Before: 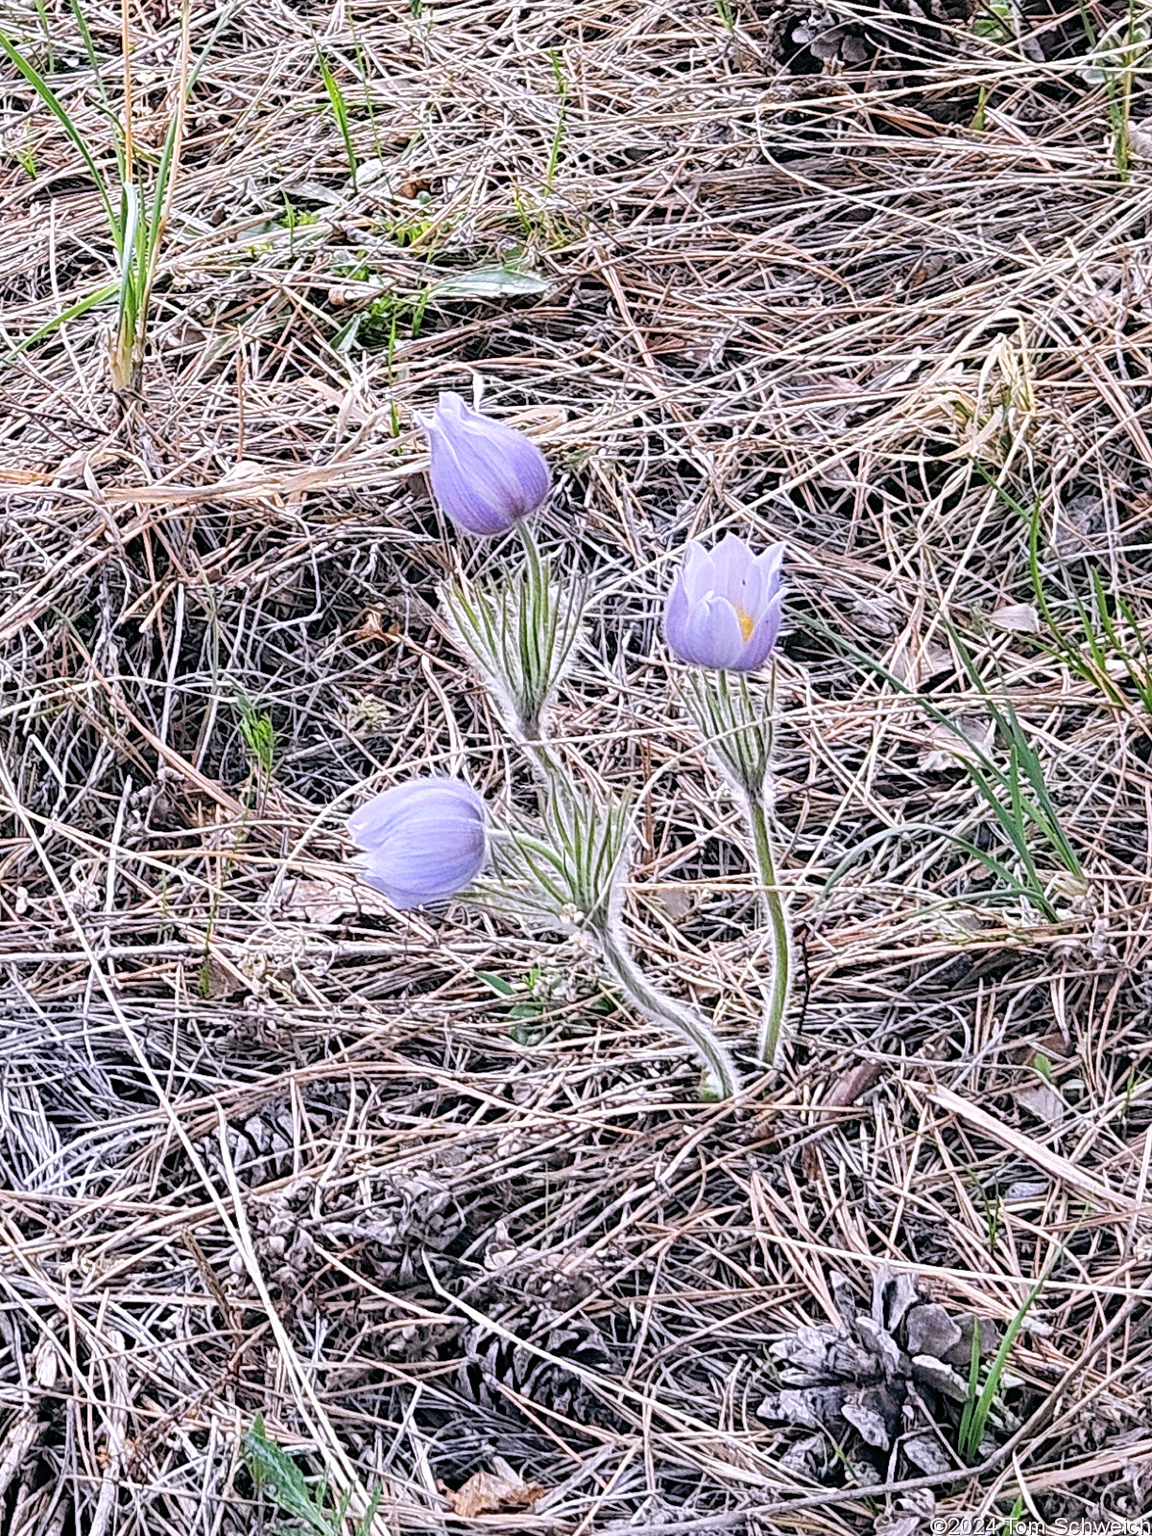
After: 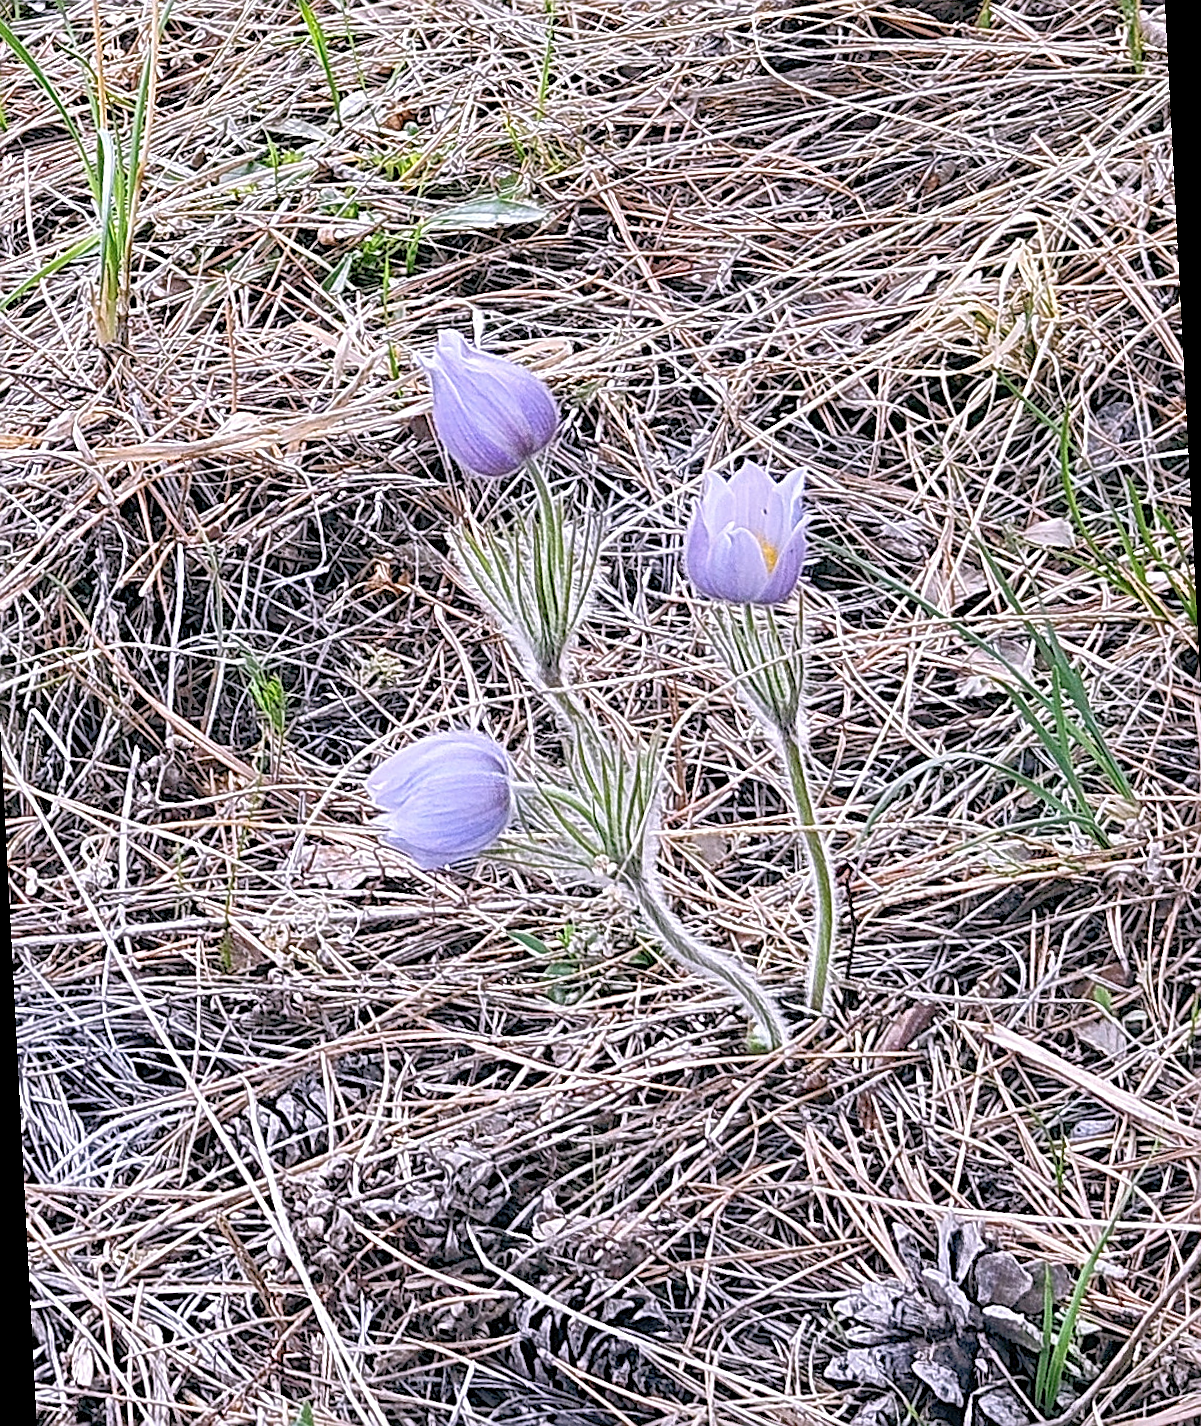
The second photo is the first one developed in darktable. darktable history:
rotate and perspective: rotation -3°, crop left 0.031, crop right 0.968, crop top 0.07, crop bottom 0.93
rgb curve: curves: ch0 [(0, 0) (0.072, 0.166) (0.217, 0.293) (0.414, 0.42) (1, 1)], compensate middle gray true, preserve colors basic power
sharpen: on, module defaults
